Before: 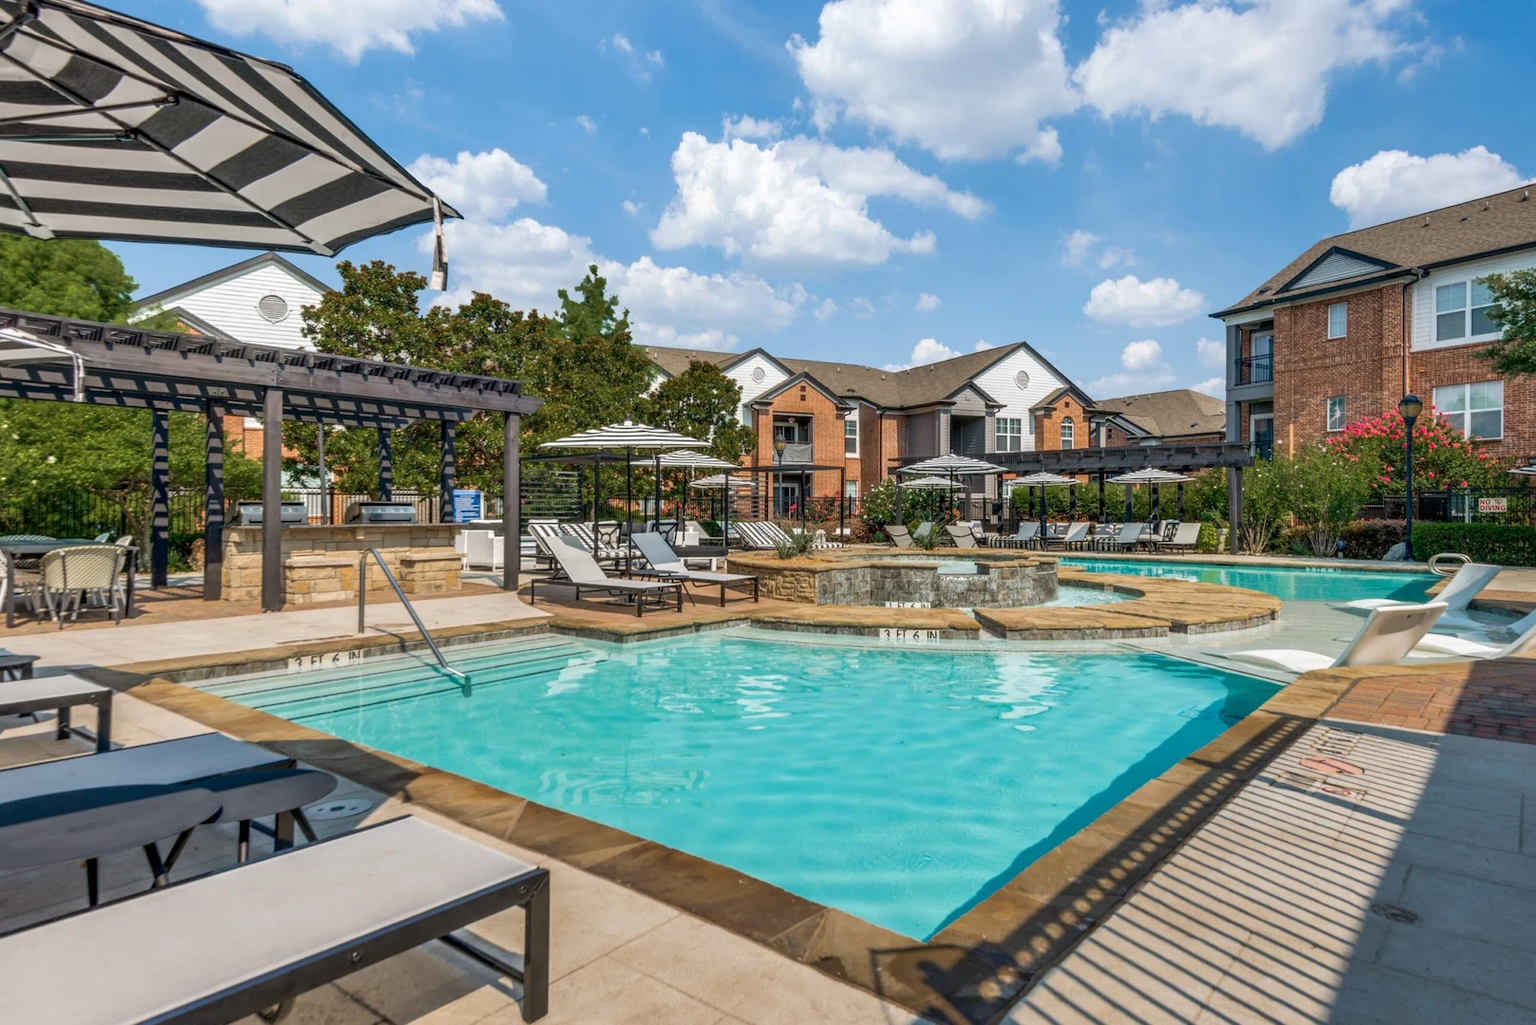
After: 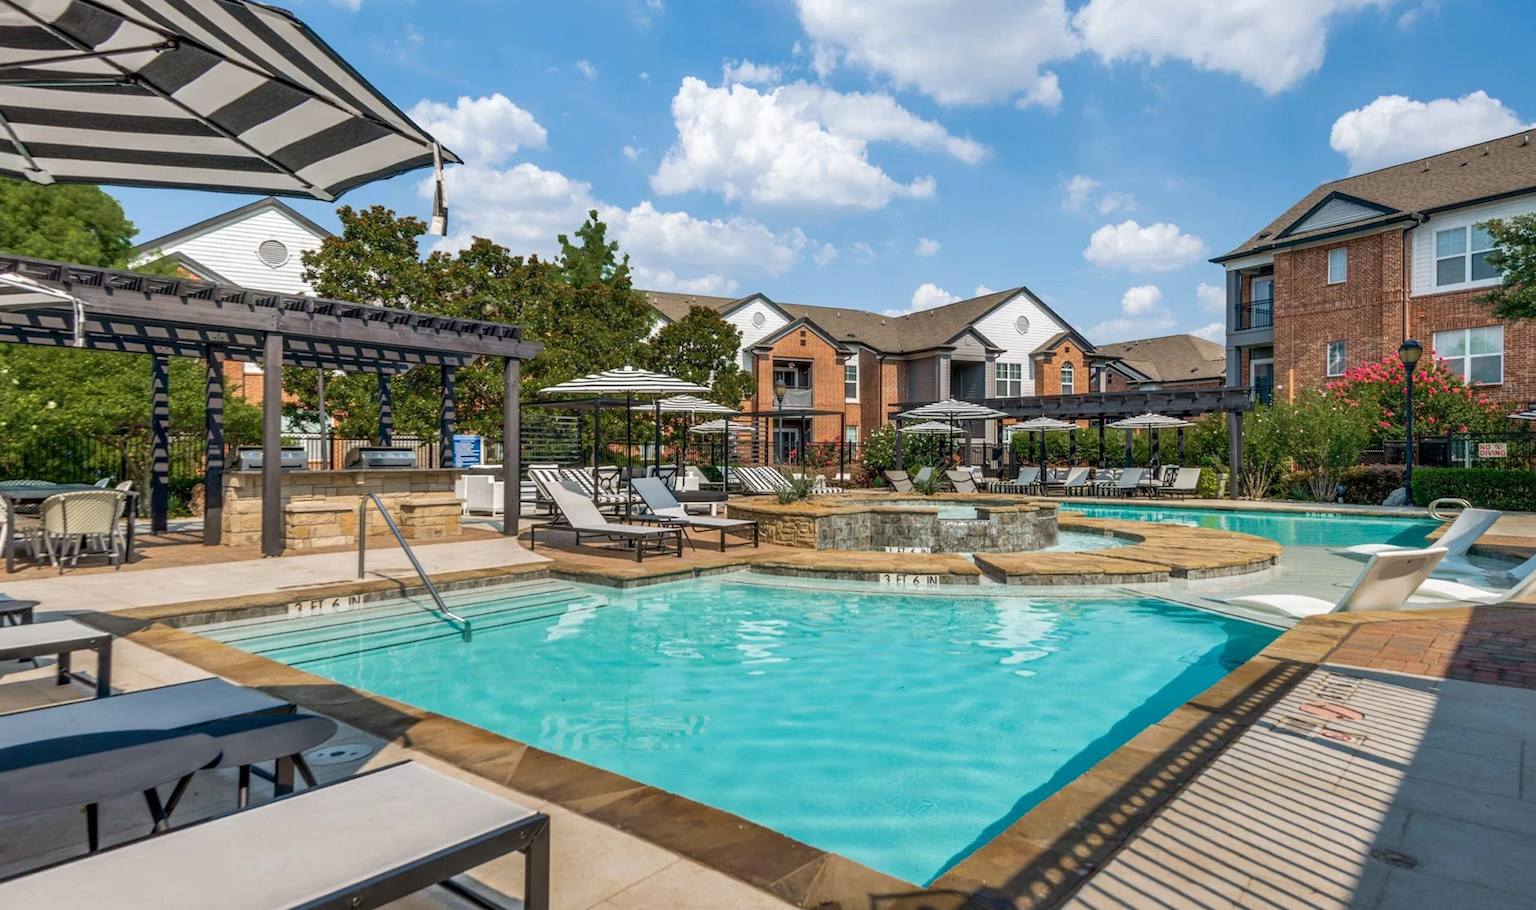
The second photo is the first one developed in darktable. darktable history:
crop and rotate: top 5.51%, bottom 5.618%
